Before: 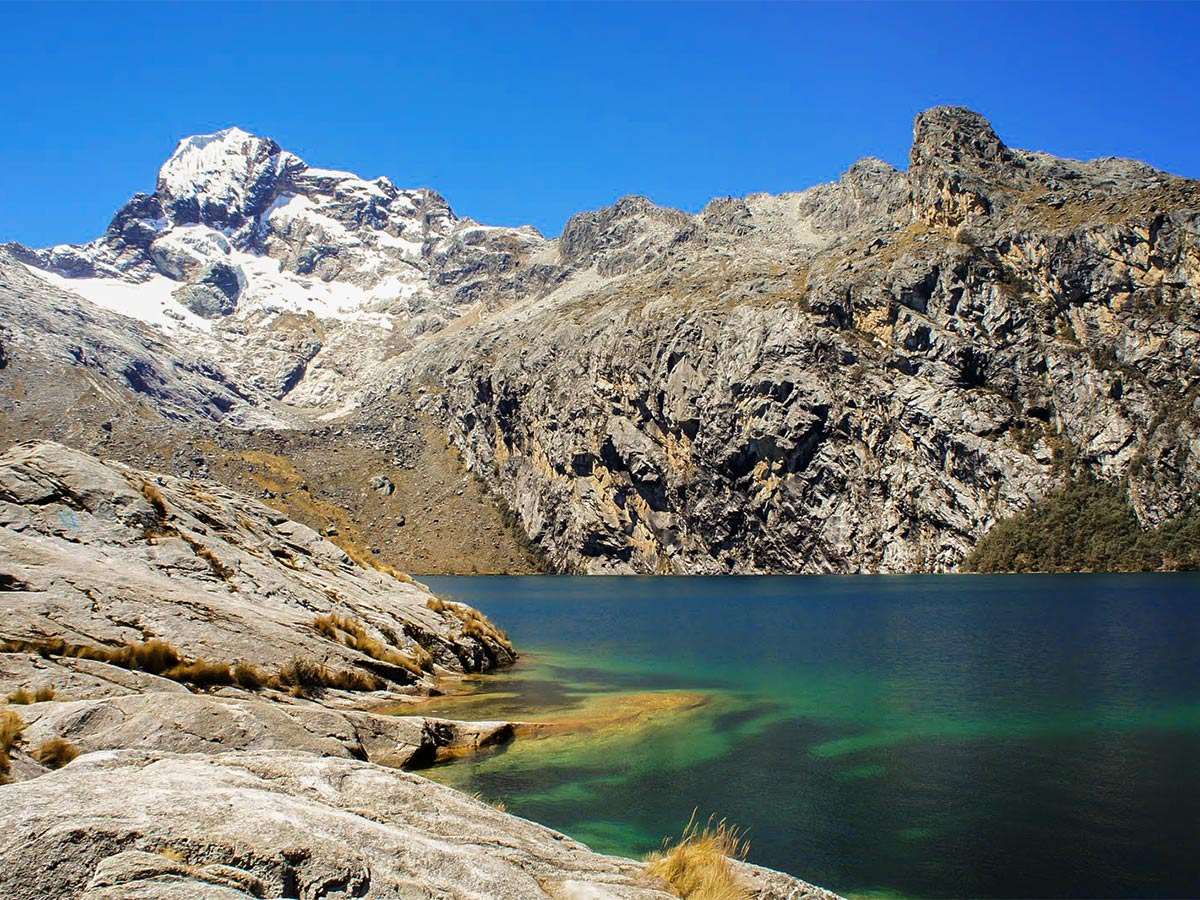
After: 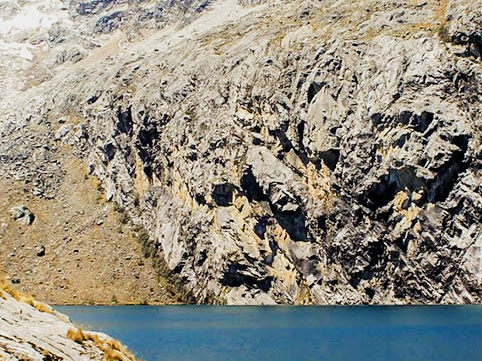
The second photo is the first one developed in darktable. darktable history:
crop: left 30.022%, top 30.013%, right 29.799%, bottom 29.853%
tone curve: curves: ch0 [(0, 0.005) (0.103, 0.097) (0.18, 0.207) (0.384, 0.465) (0.491, 0.585) (0.629, 0.726) (0.84, 0.866) (1, 0.947)]; ch1 [(0, 0) (0.172, 0.123) (0.324, 0.253) (0.396, 0.388) (0.478, 0.461) (0.499, 0.497) (0.532, 0.515) (0.57, 0.584) (0.635, 0.675) (0.805, 0.892) (1, 1)]; ch2 [(0, 0) (0.411, 0.424) (0.496, 0.501) (0.515, 0.507) (0.553, 0.562) (0.604, 0.642) (0.708, 0.768) (0.839, 0.916) (1, 1)], preserve colors none
levels: levels [0.018, 0.493, 1]
